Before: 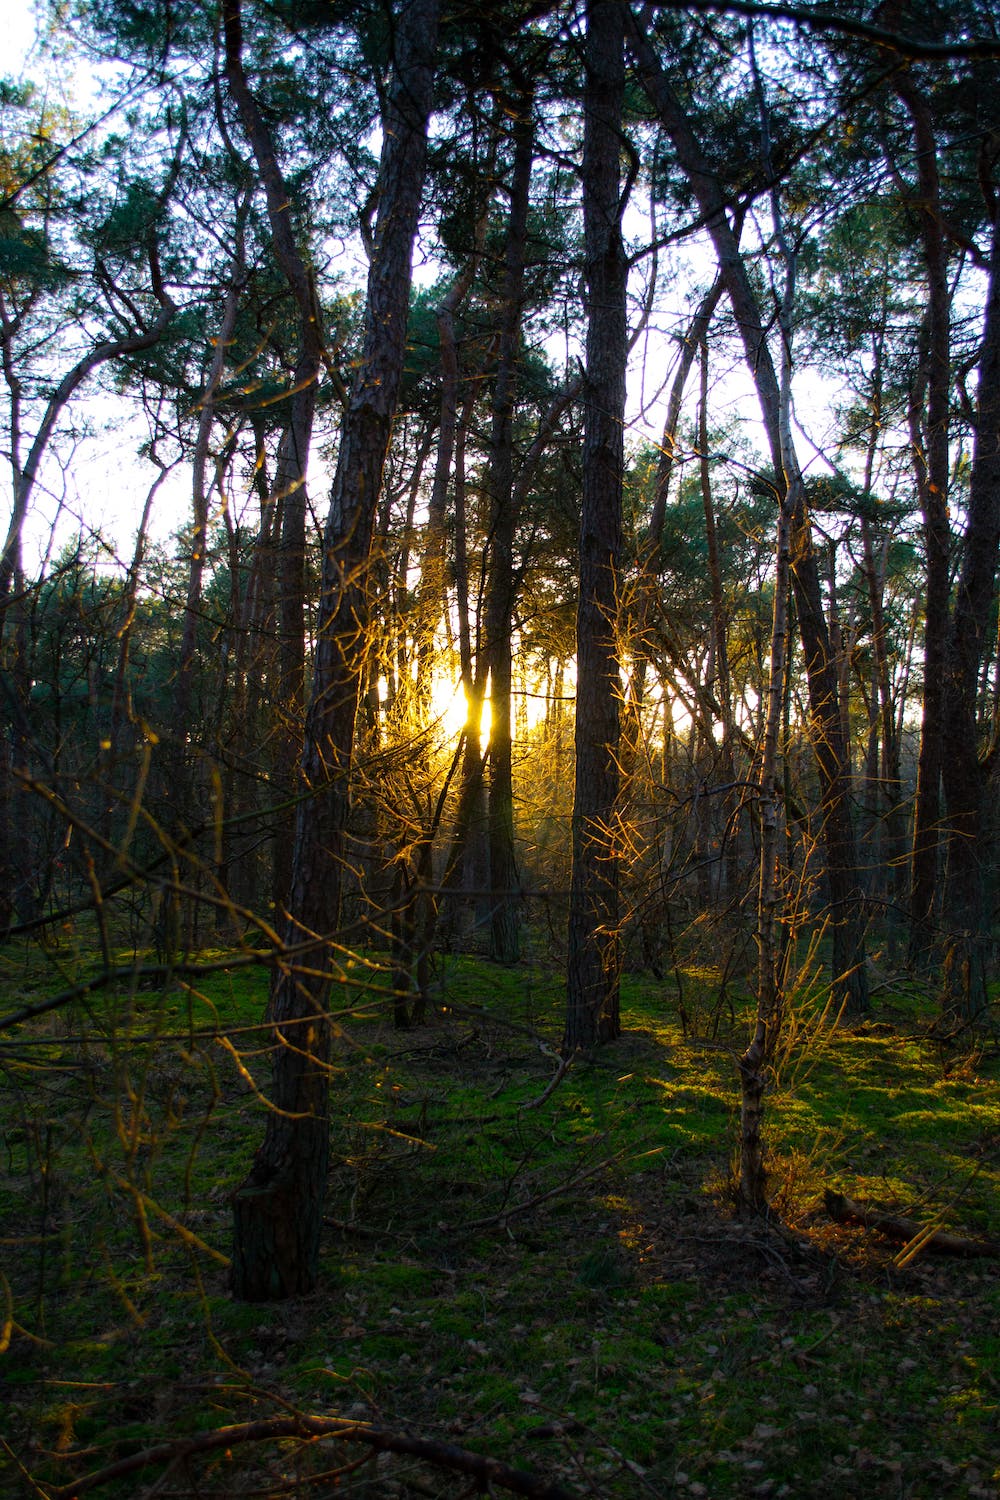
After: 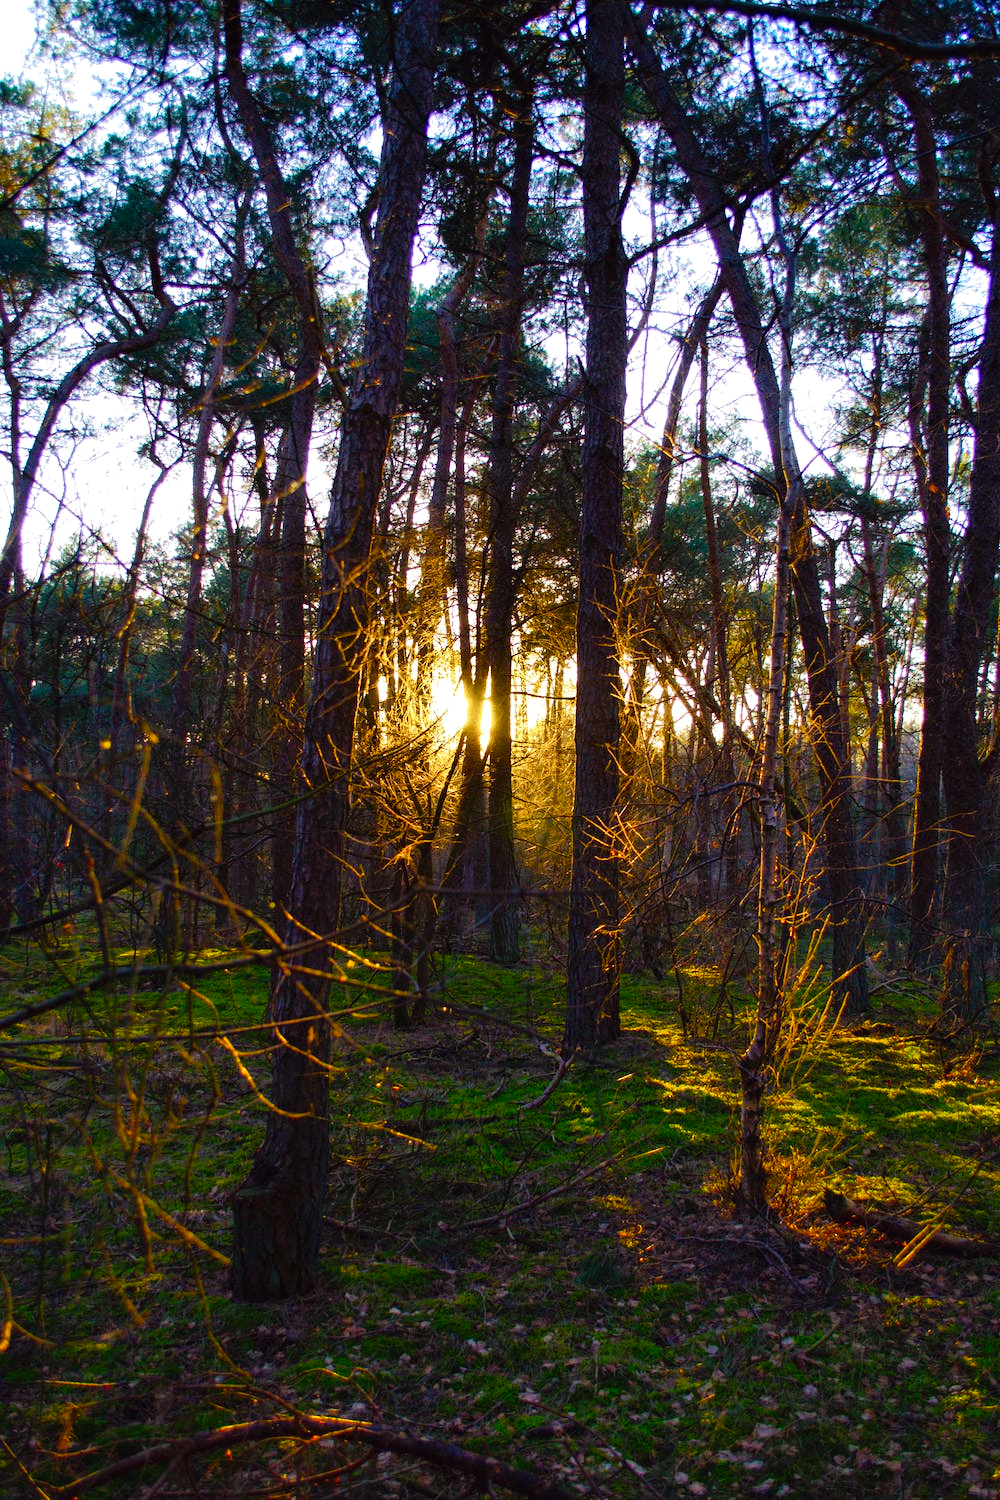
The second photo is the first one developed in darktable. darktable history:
color balance rgb: shadows lift › chroma 6.336%, shadows lift › hue 305.69°, global offset › luminance 0.226%, perceptual saturation grading › global saturation 20%, perceptual saturation grading › highlights -49.147%, perceptual saturation grading › shadows 25.673%, global vibrance 35.175%, contrast 10.025%
exposure: exposure -0.155 EV, compensate highlight preservation false
shadows and highlights: highlights color adjustment 89.19%, low approximation 0.01, soften with gaussian
